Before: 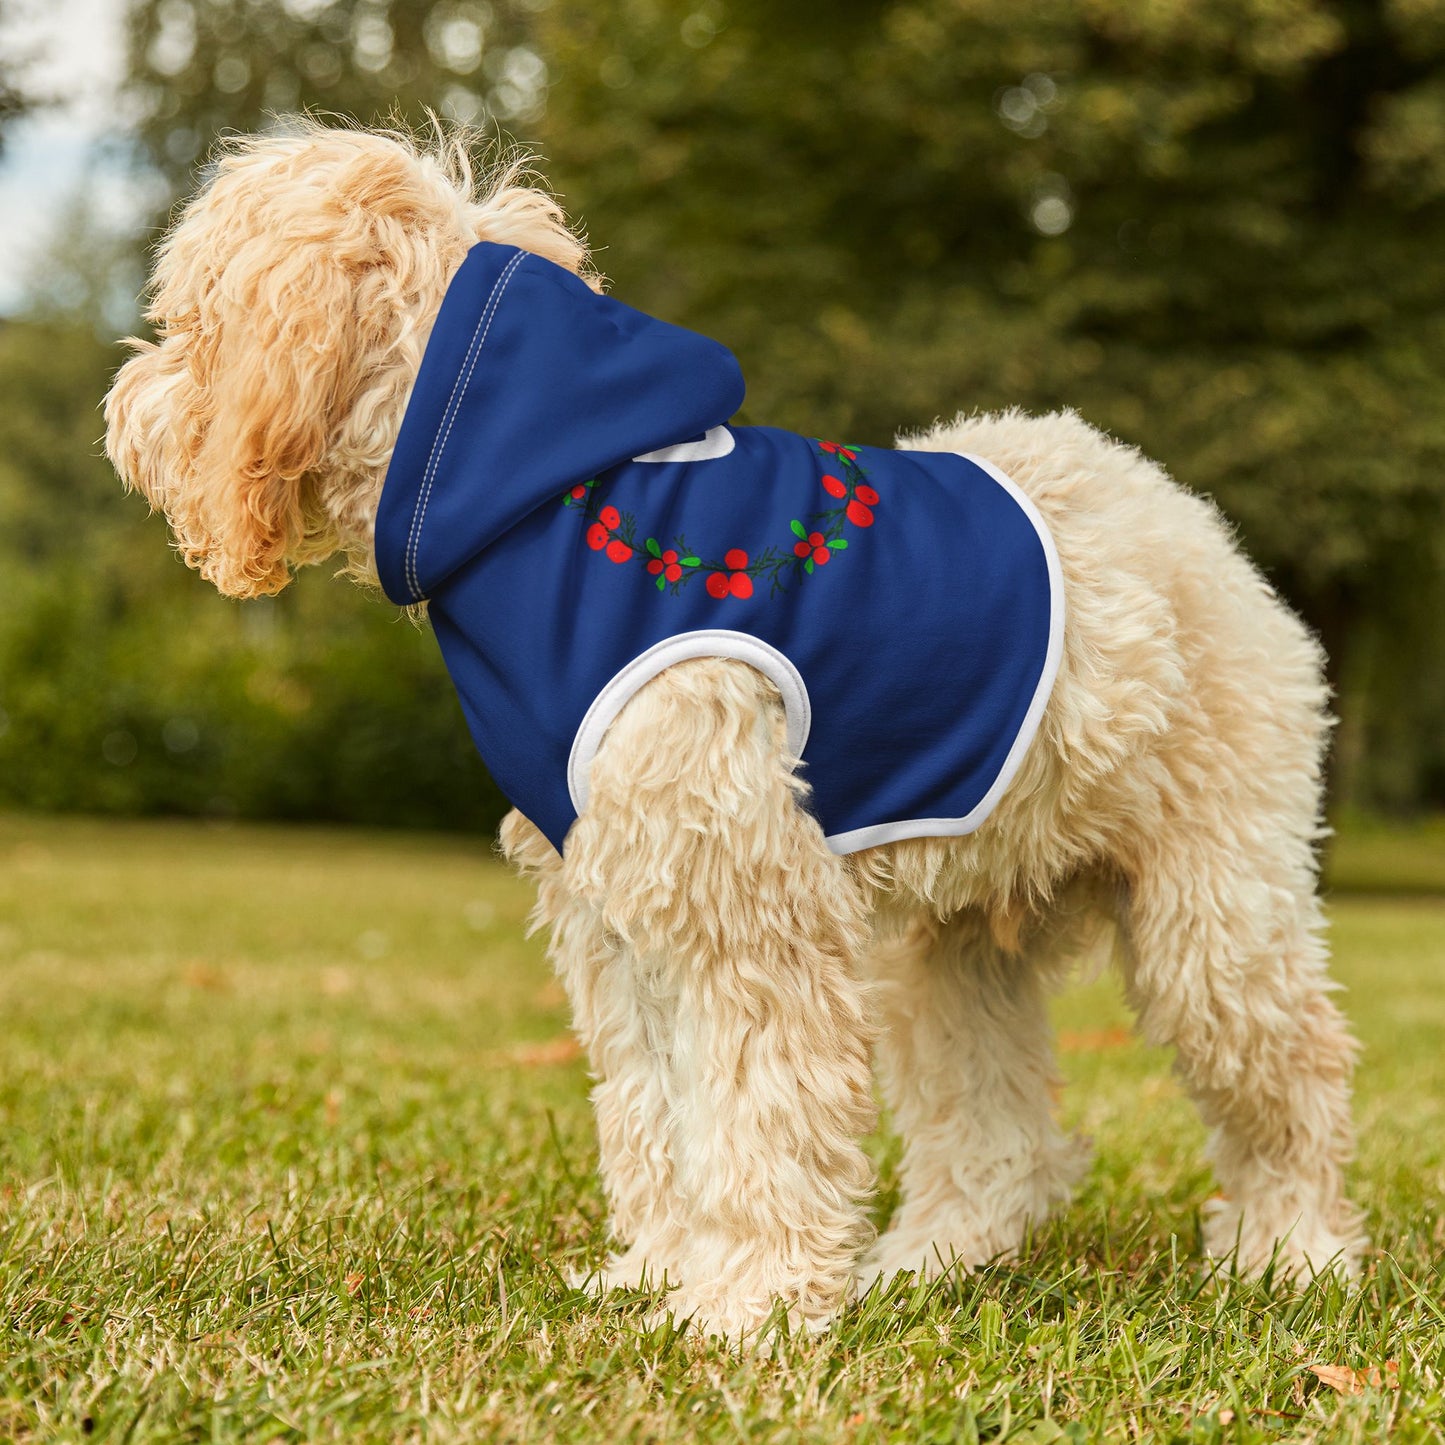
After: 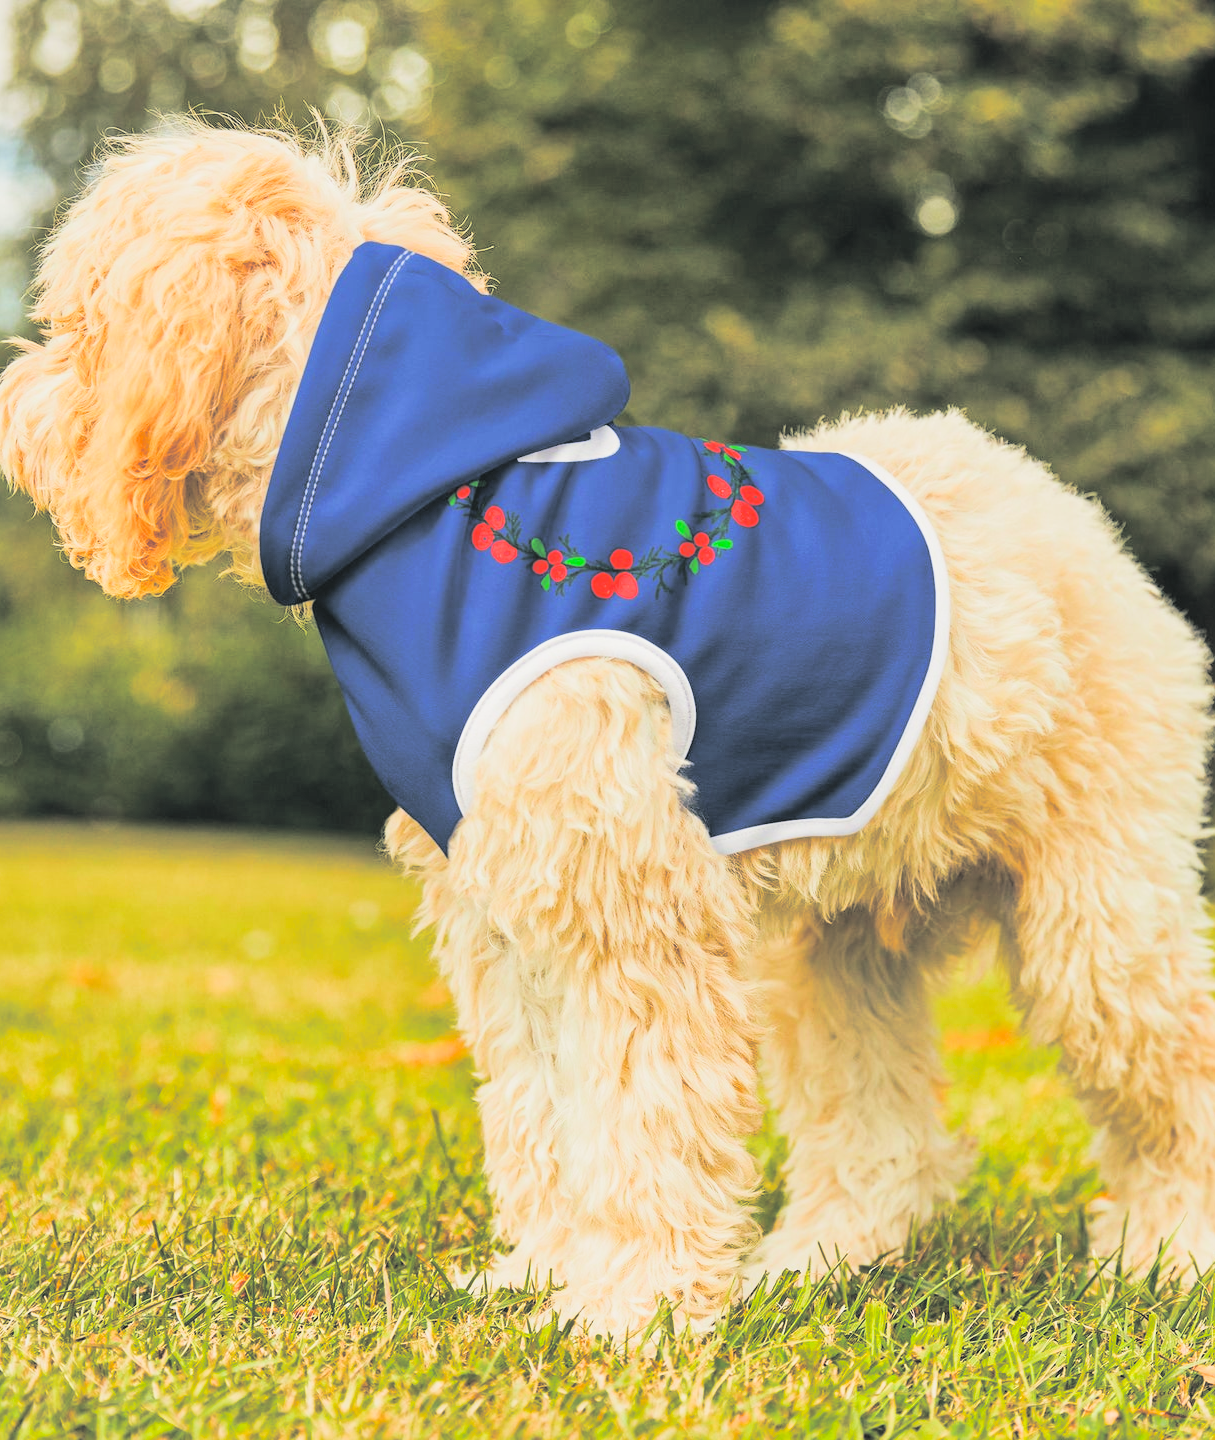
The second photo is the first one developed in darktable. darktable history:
exposure: black level correction 0, exposure 0.7 EV, compensate highlight preservation false
crop: left 8.026%, right 7.374%
contrast brightness saturation: contrast 0.1, brightness 0.3, saturation 0.14
split-toning: shadows › hue 201.6°, shadows › saturation 0.16, highlights › hue 50.4°, highlights › saturation 0.2, balance -49.9
filmic rgb: black relative exposure -7.5 EV, white relative exposure 5 EV, hardness 3.31, contrast 1.3, contrast in shadows safe
shadows and highlights: on, module defaults
